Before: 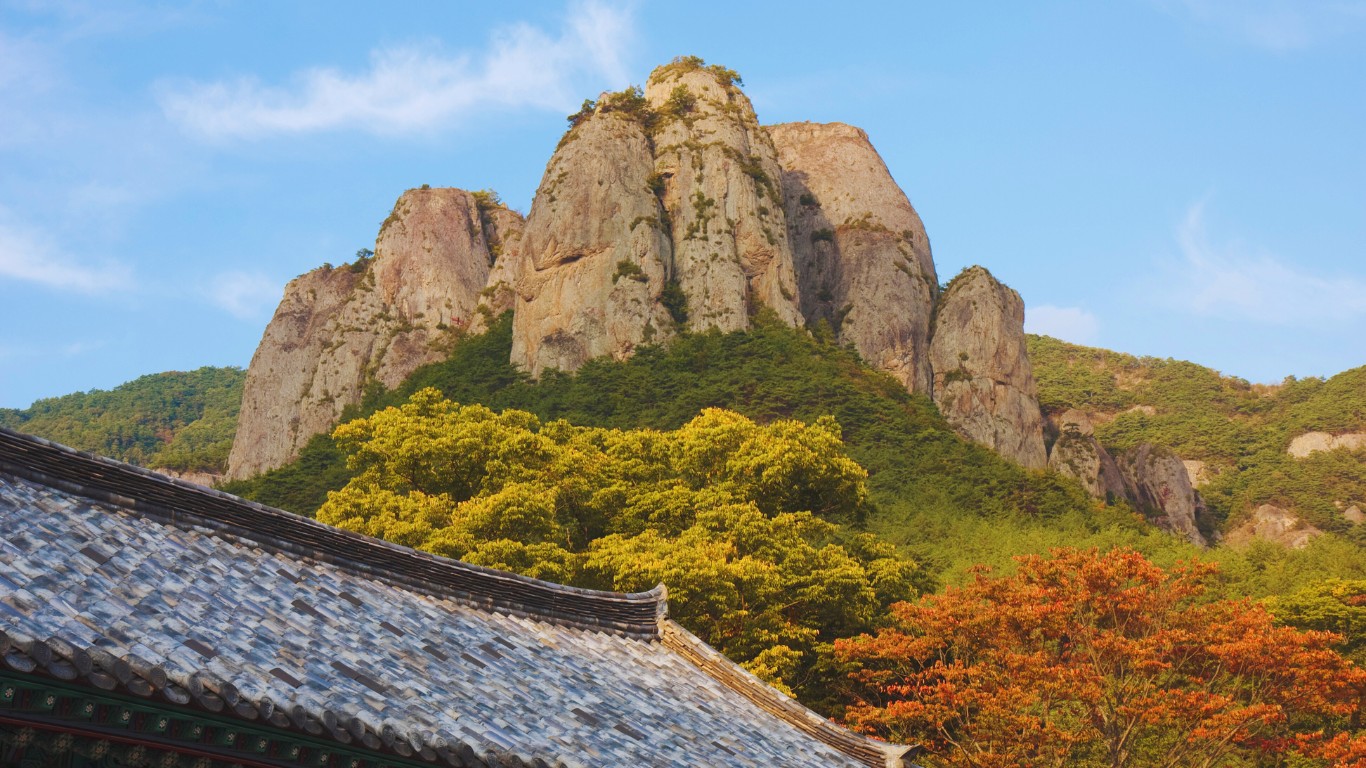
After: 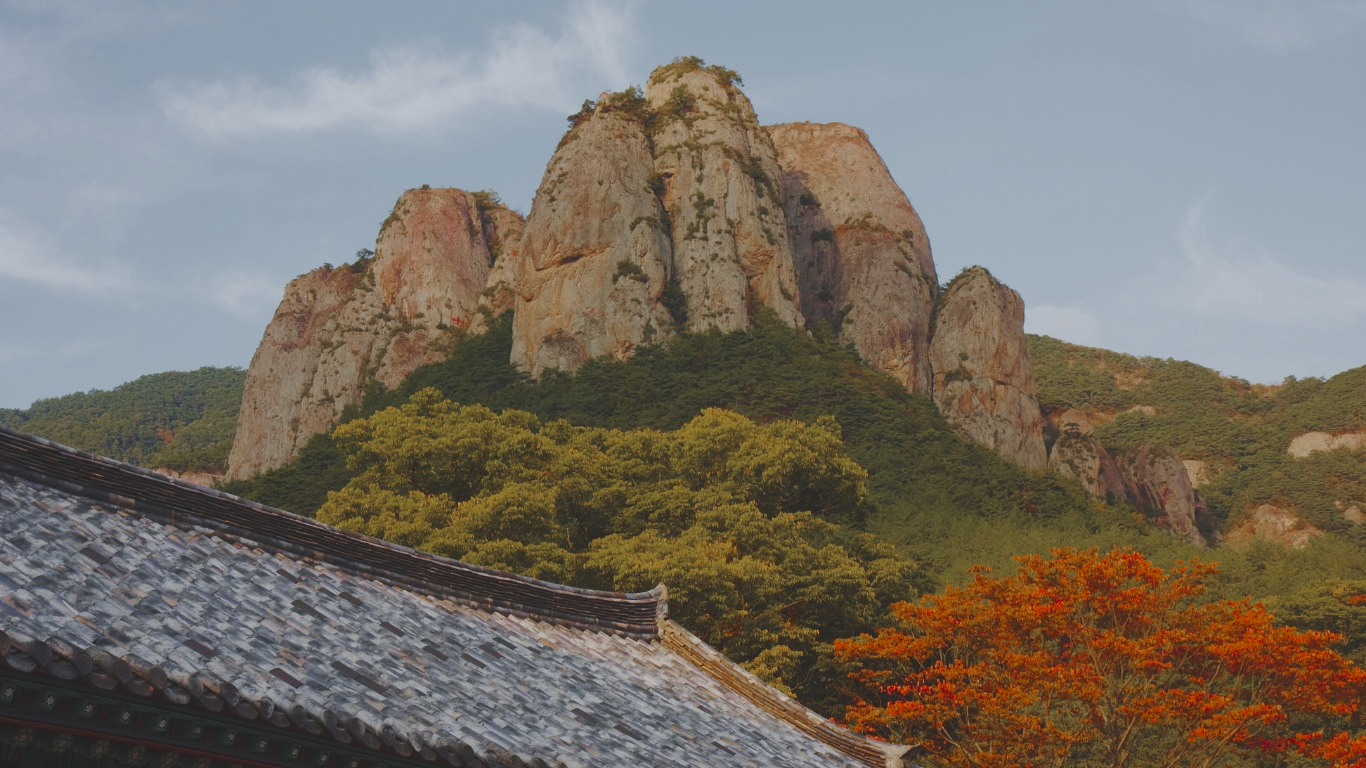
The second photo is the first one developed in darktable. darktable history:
exposure: black level correction -0.015, exposure -0.506 EV, compensate highlight preservation false
color zones: curves: ch0 [(0, 0.48) (0.209, 0.398) (0.305, 0.332) (0.429, 0.493) (0.571, 0.5) (0.714, 0.5) (0.857, 0.5) (1, 0.48)]; ch1 [(0, 0.736) (0.143, 0.625) (0.225, 0.371) (0.429, 0.256) (0.571, 0.241) (0.714, 0.213) (0.857, 0.48) (1, 0.736)]; ch2 [(0, 0.448) (0.143, 0.498) (0.286, 0.5) (0.429, 0.5) (0.571, 0.5) (0.714, 0.5) (0.857, 0.5) (1, 0.448)]
